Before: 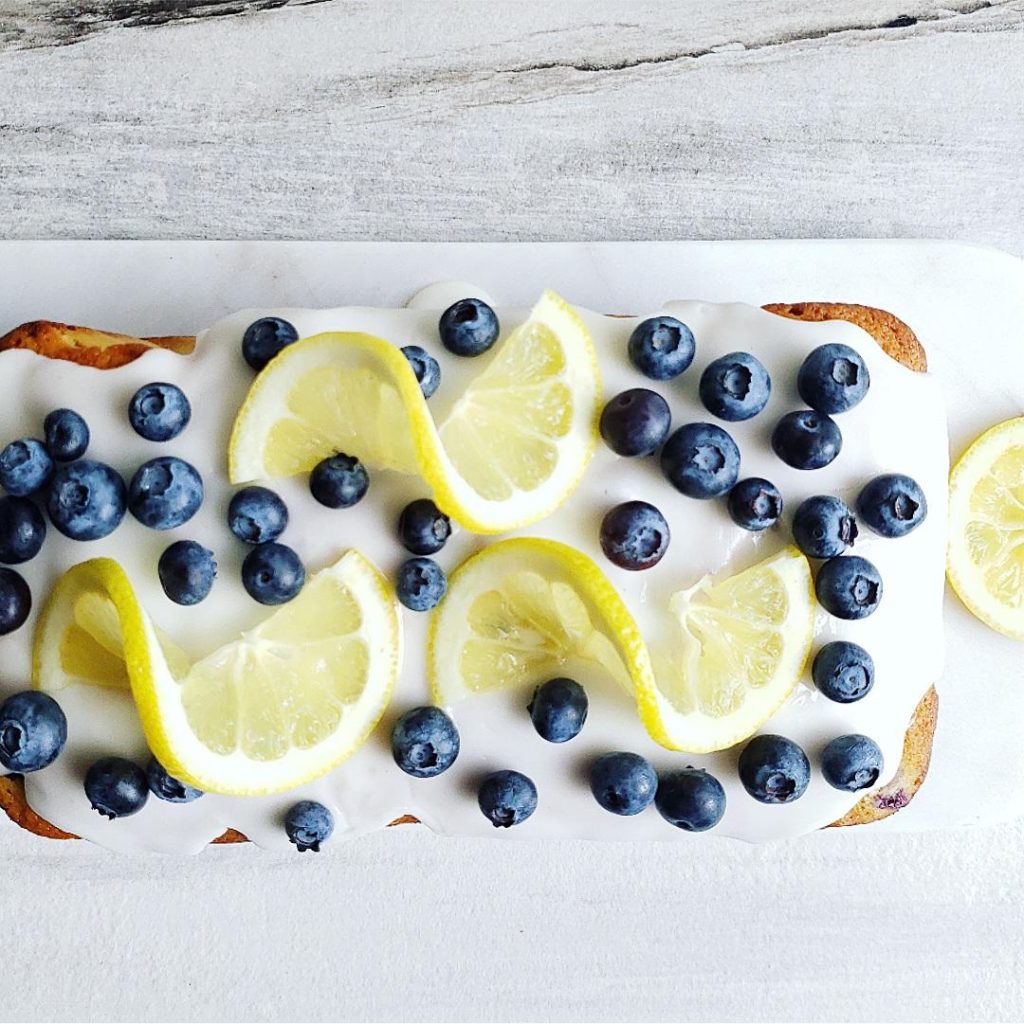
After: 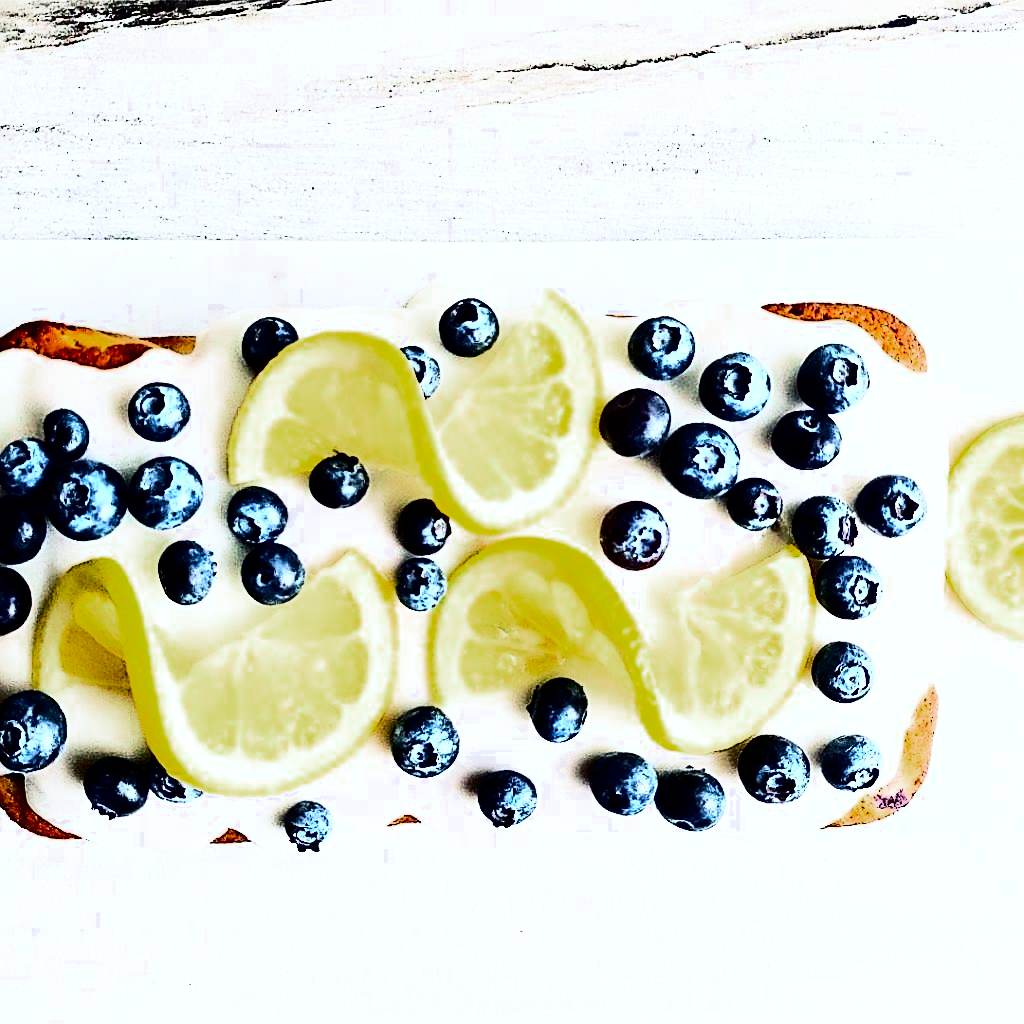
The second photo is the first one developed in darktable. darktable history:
sharpen: radius 2.584, amount 0.688
contrast brightness saturation: contrast 0.24, brightness -0.24, saturation 0.14
color zones: curves: ch0 [(0.27, 0.396) (0.563, 0.504) (0.75, 0.5) (0.787, 0.307)]
rgb curve: curves: ch0 [(0, 0) (0.21, 0.15) (0.24, 0.21) (0.5, 0.75) (0.75, 0.96) (0.89, 0.99) (1, 1)]; ch1 [(0, 0.02) (0.21, 0.13) (0.25, 0.2) (0.5, 0.67) (0.75, 0.9) (0.89, 0.97) (1, 1)]; ch2 [(0, 0.02) (0.21, 0.13) (0.25, 0.2) (0.5, 0.67) (0.75, 0.9) (0.89, 0.97) (1, 1)], compensate middle gray true
